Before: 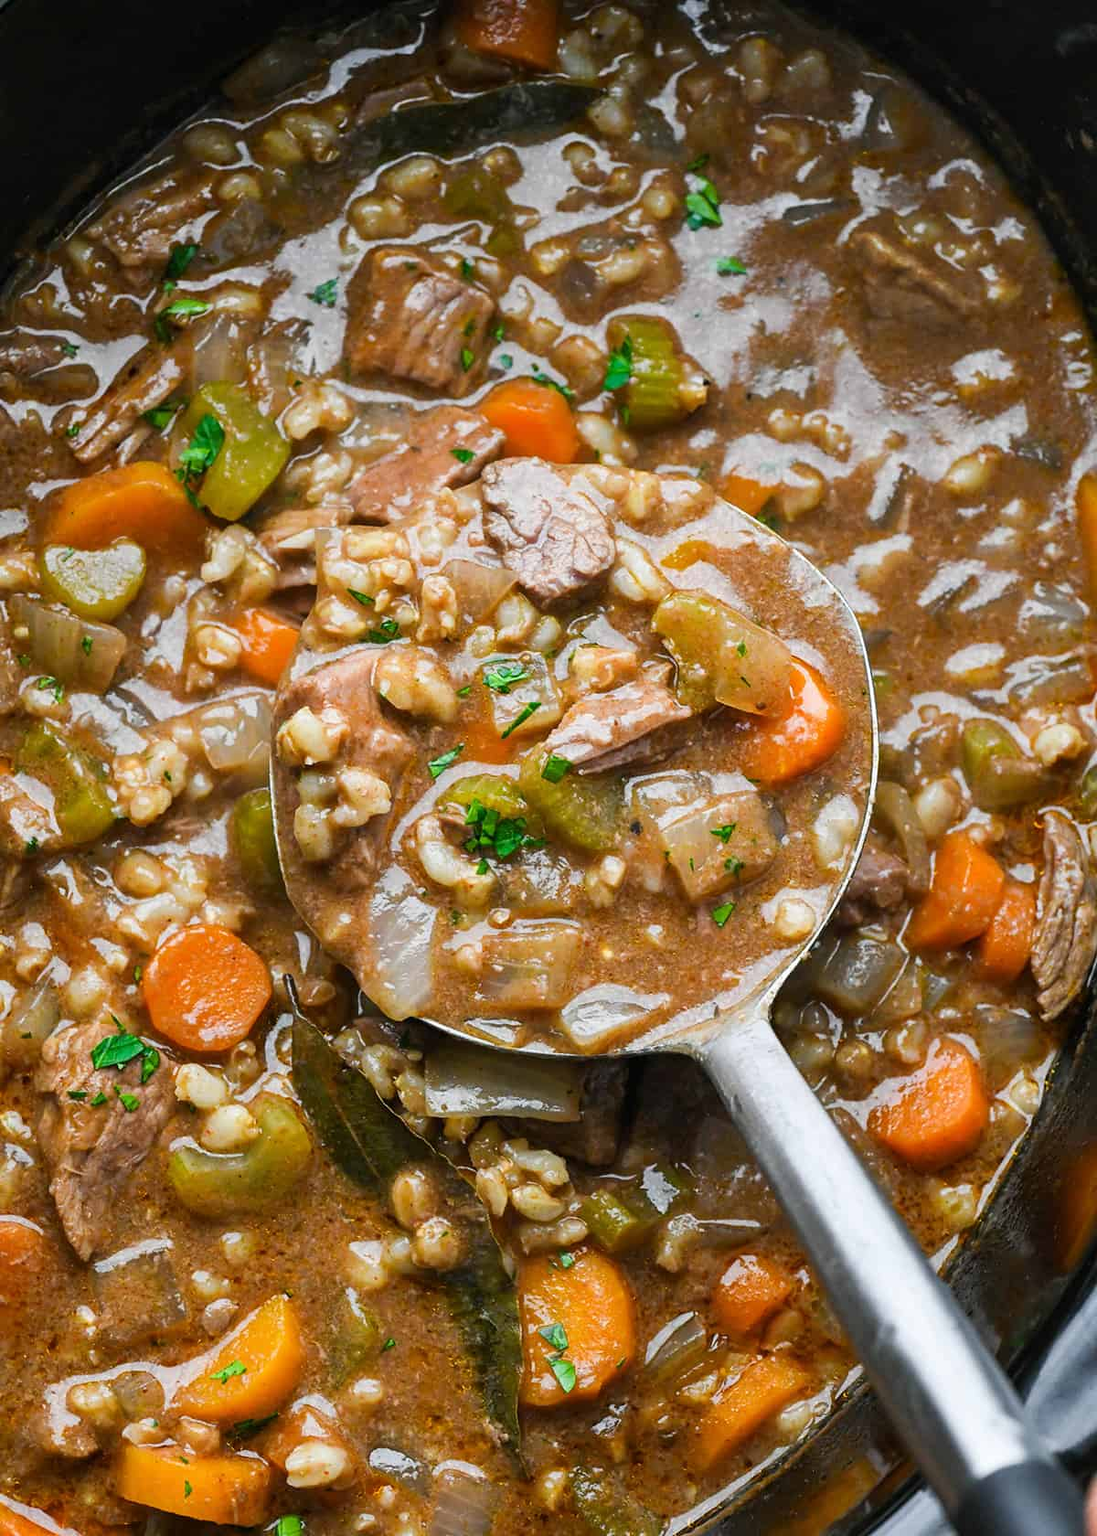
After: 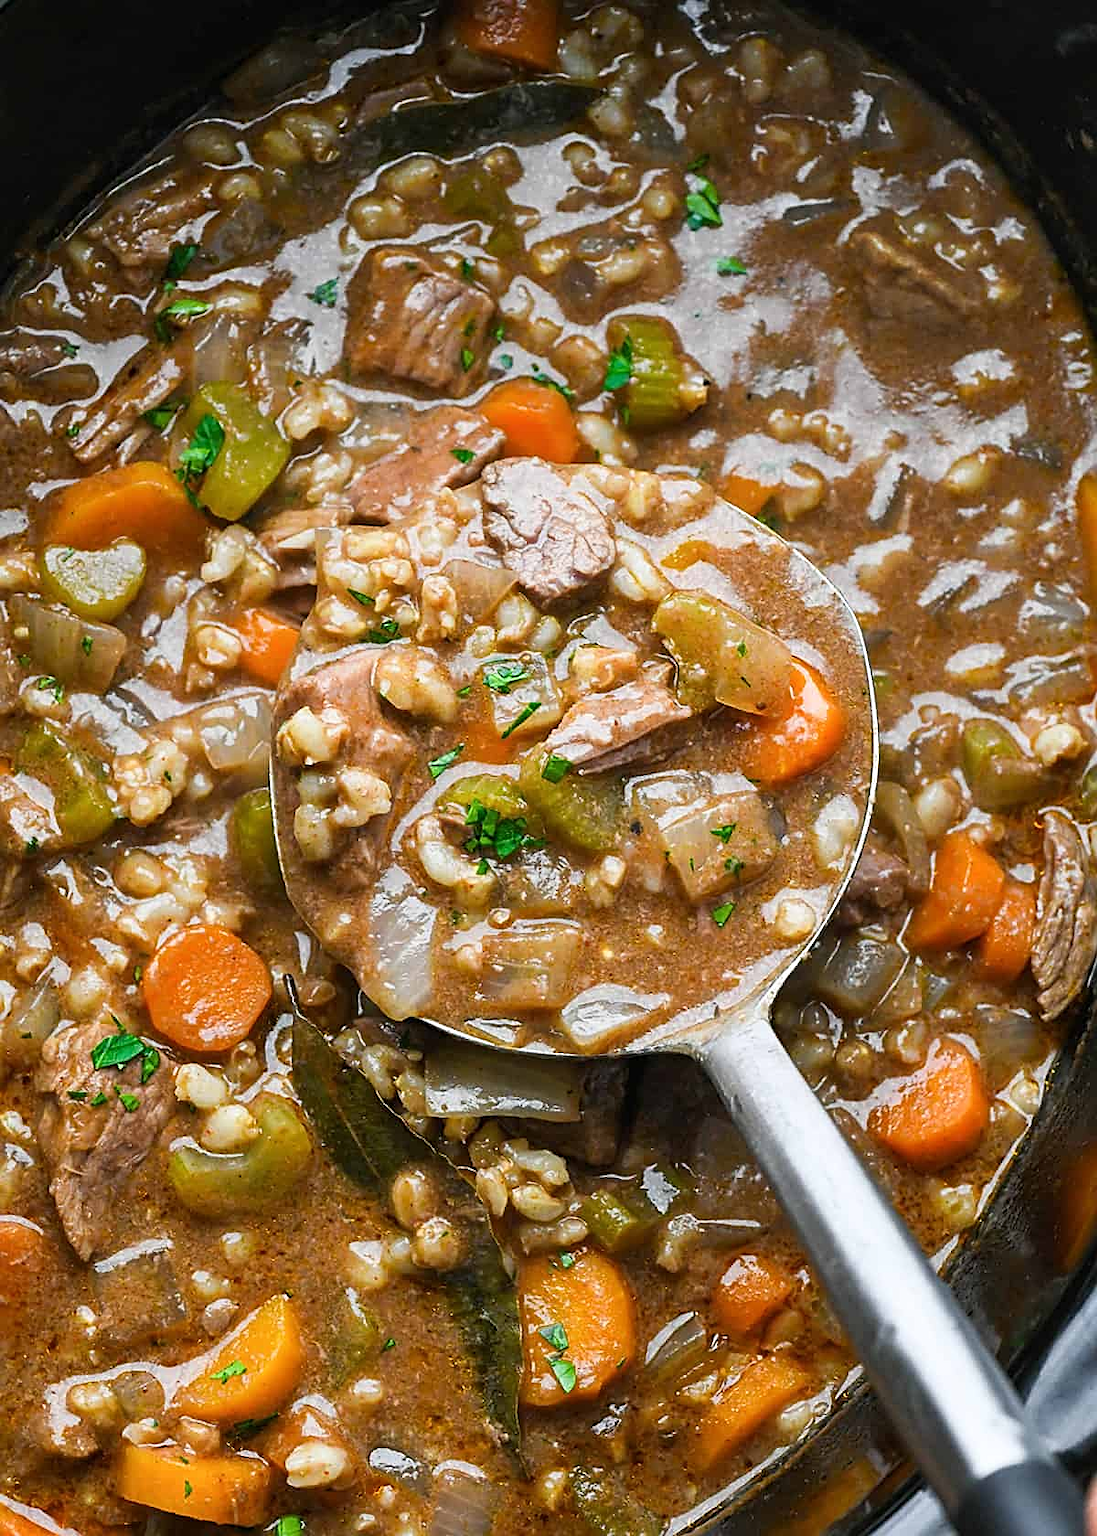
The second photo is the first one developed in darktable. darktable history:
sharpen: on, module defaults
shadows and highlights: shadows -0.962, highlights 40.77
